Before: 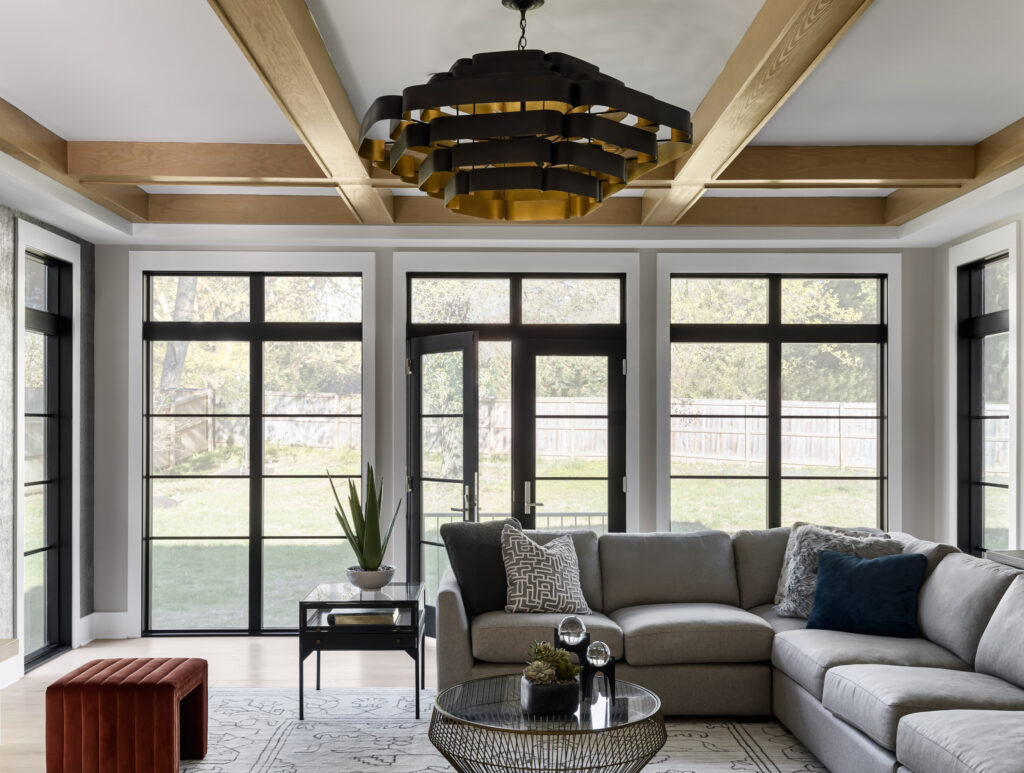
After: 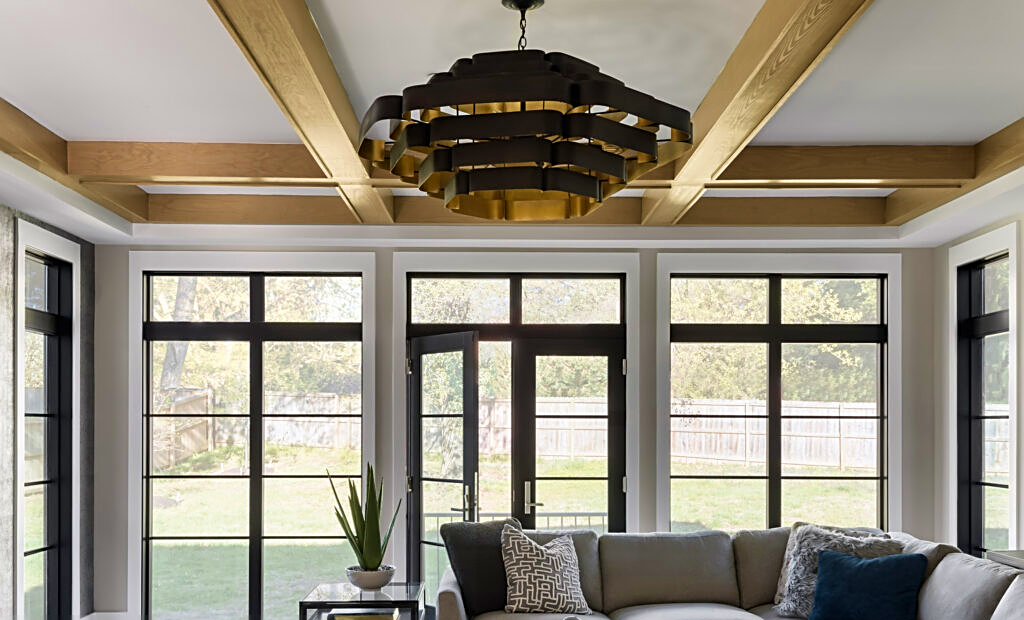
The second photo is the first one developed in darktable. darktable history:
crop: bottom 19.684%
sharpen: on, module defaults
velvia: strength 49.97%
